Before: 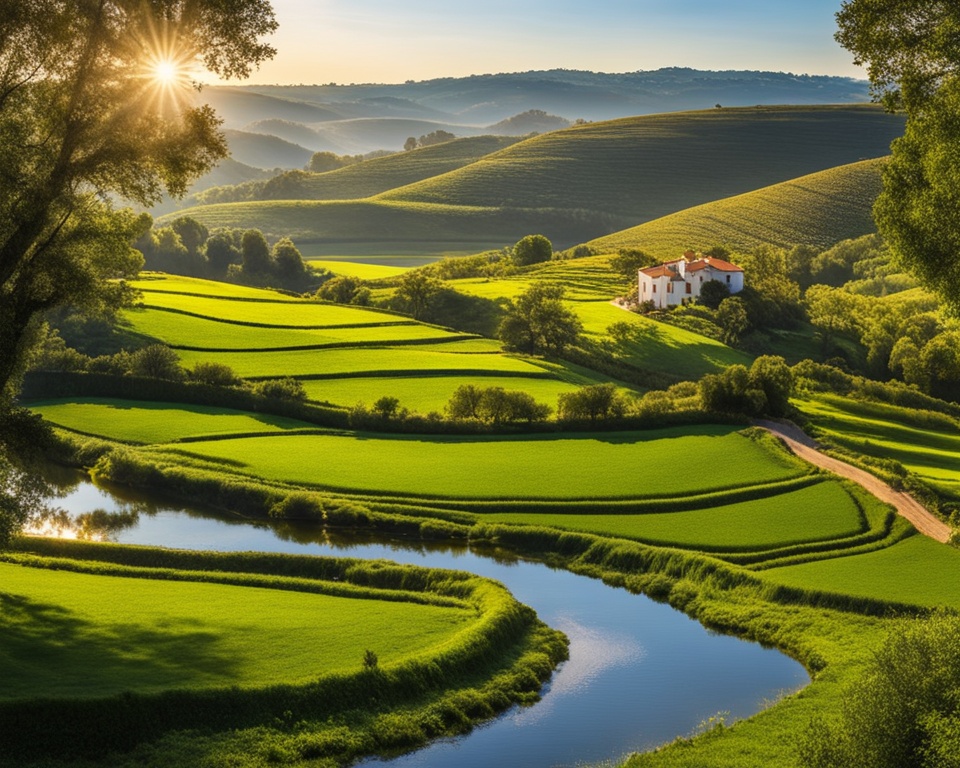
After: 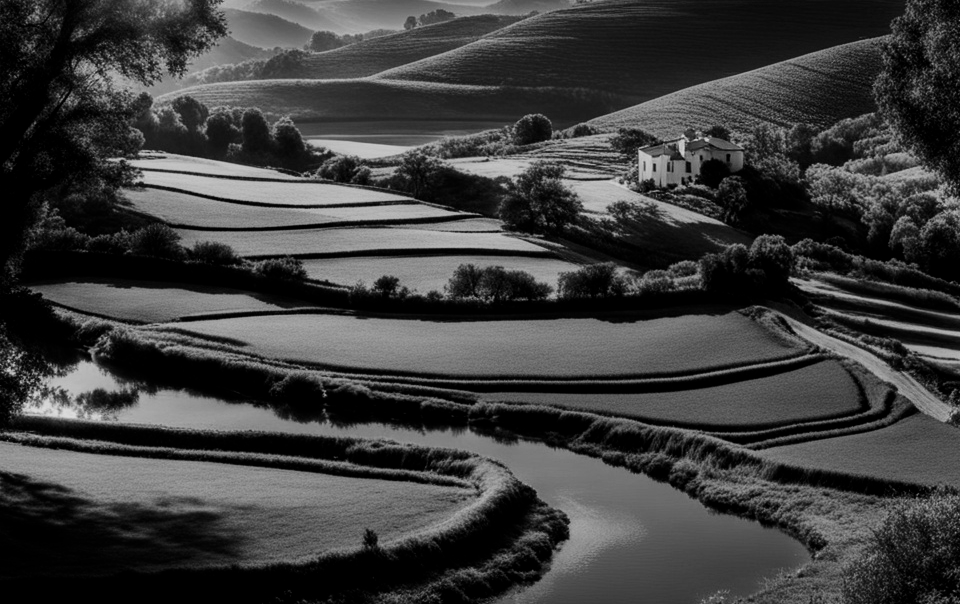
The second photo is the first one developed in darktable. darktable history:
exposure: exposure 0.6 EV, compensate highlight preservation false
crop and rotate: top 15.774%, bottom 5.506%
contrast brightness saturation: contrast -0.03, brightness -0.59, saturation -1
filmic rgb: black relative exposure -5 EV, hardness 2.88, contrast 1.3, highlights saturation mix -10%
white balance: red 0.954, blue 1.079
